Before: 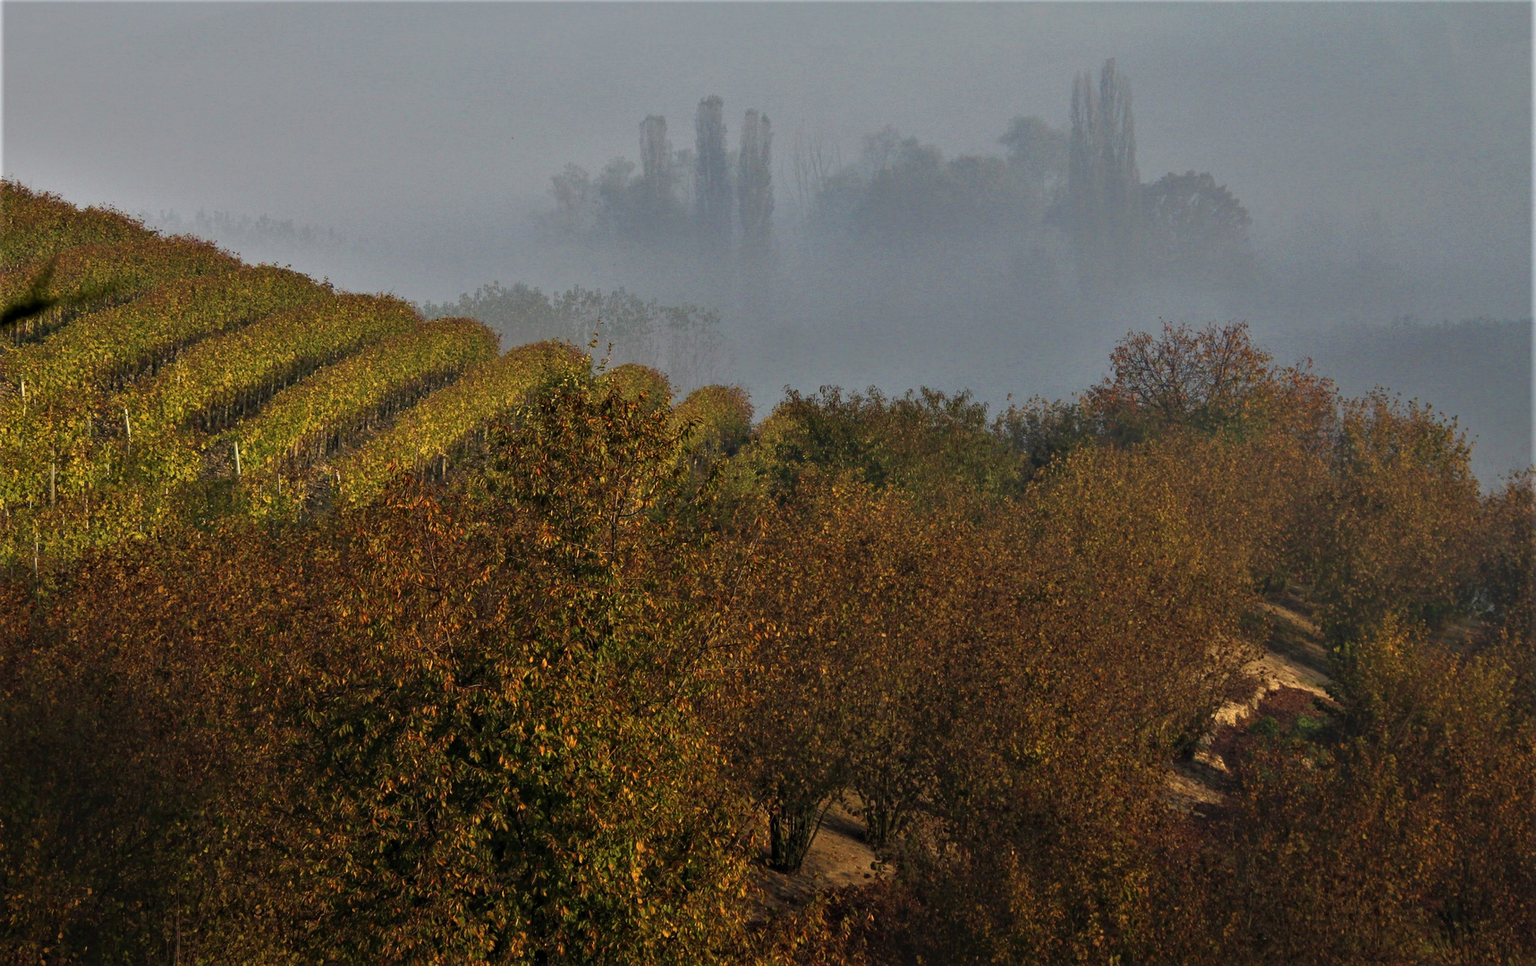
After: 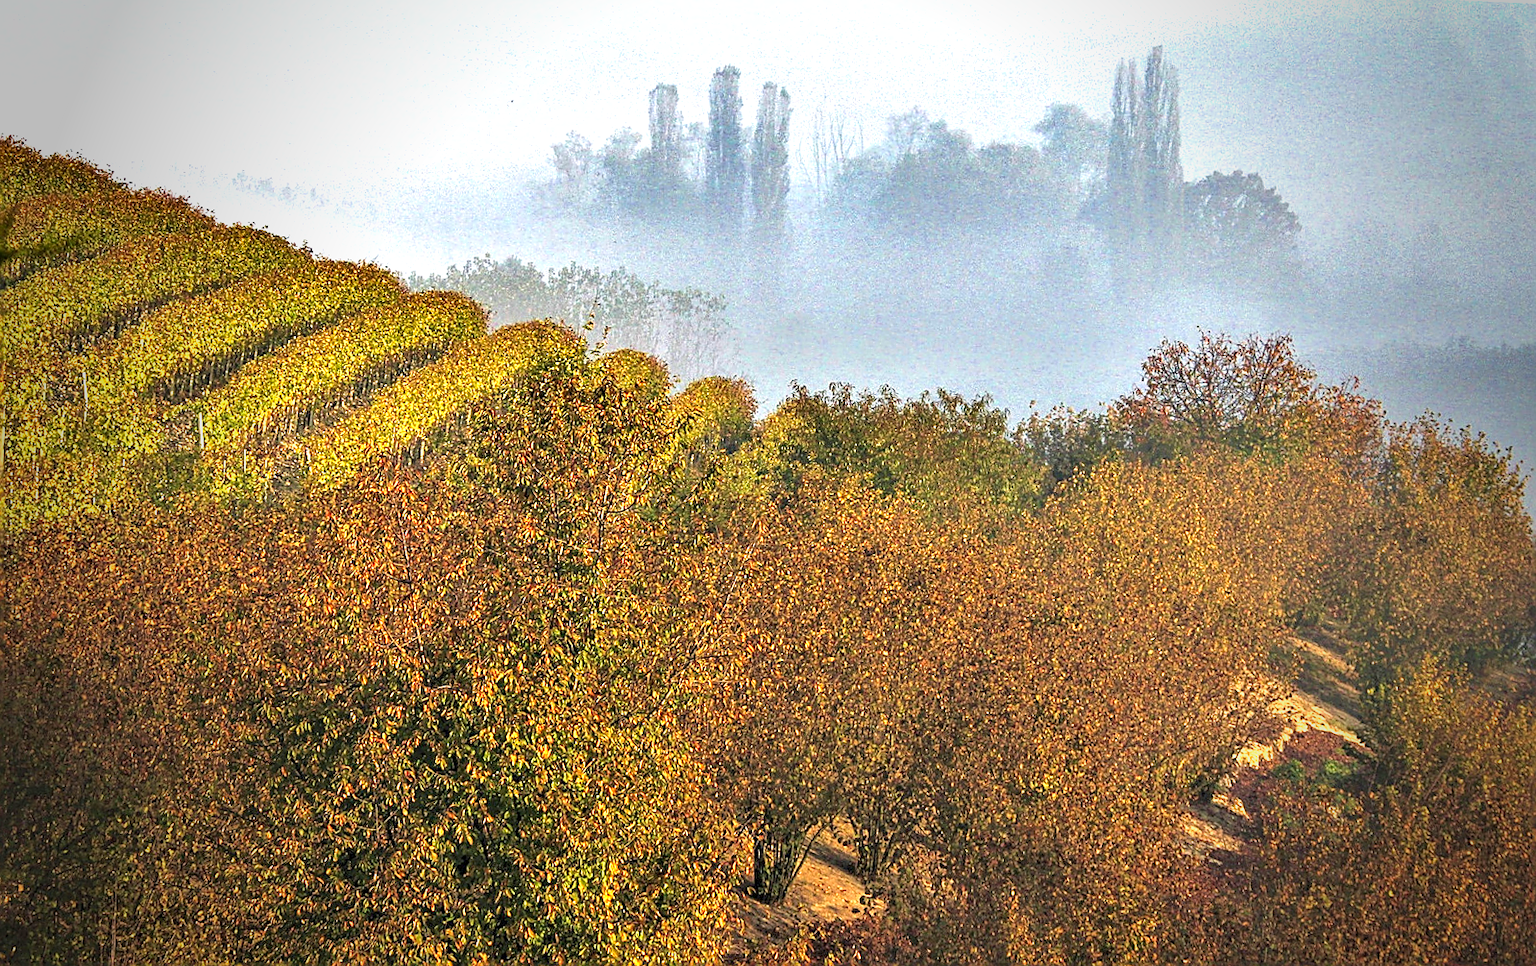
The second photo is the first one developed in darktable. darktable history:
shadows and highlights: shadows 40.06, highlights -52.58, low approximation 0.01, soften with gaussian
local contrast: on, module defaults
exposure: black level correction 0, exposure 0.852 EV, compensate exposure bias true, compensate highlight preservation false
sharpen: radius 1.365, amount 1.235, threshold 0.601
vignetting: fall-off start 64.78%, saturation -0.032, width/height ratio 0.879, unbound false
contrast brightness saturation: brightness 0.088, saturation 0.194
velvia: strength 9.32%
crop and rotate: angle -2.69°
